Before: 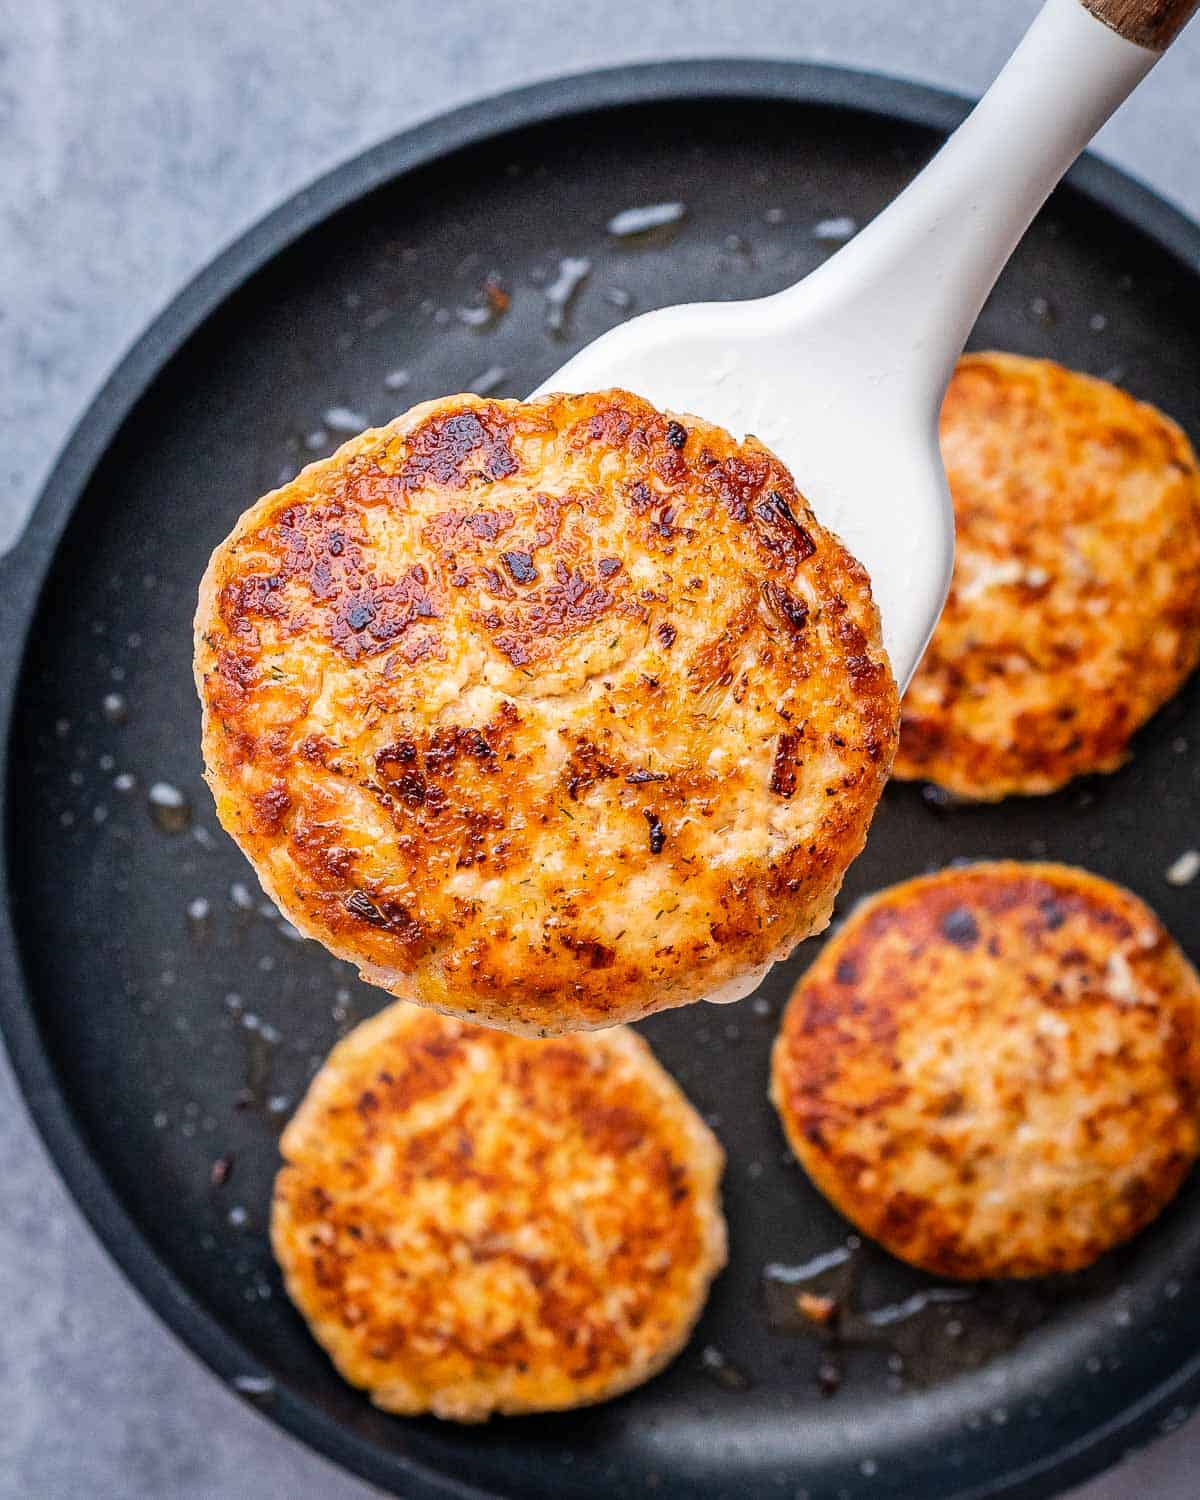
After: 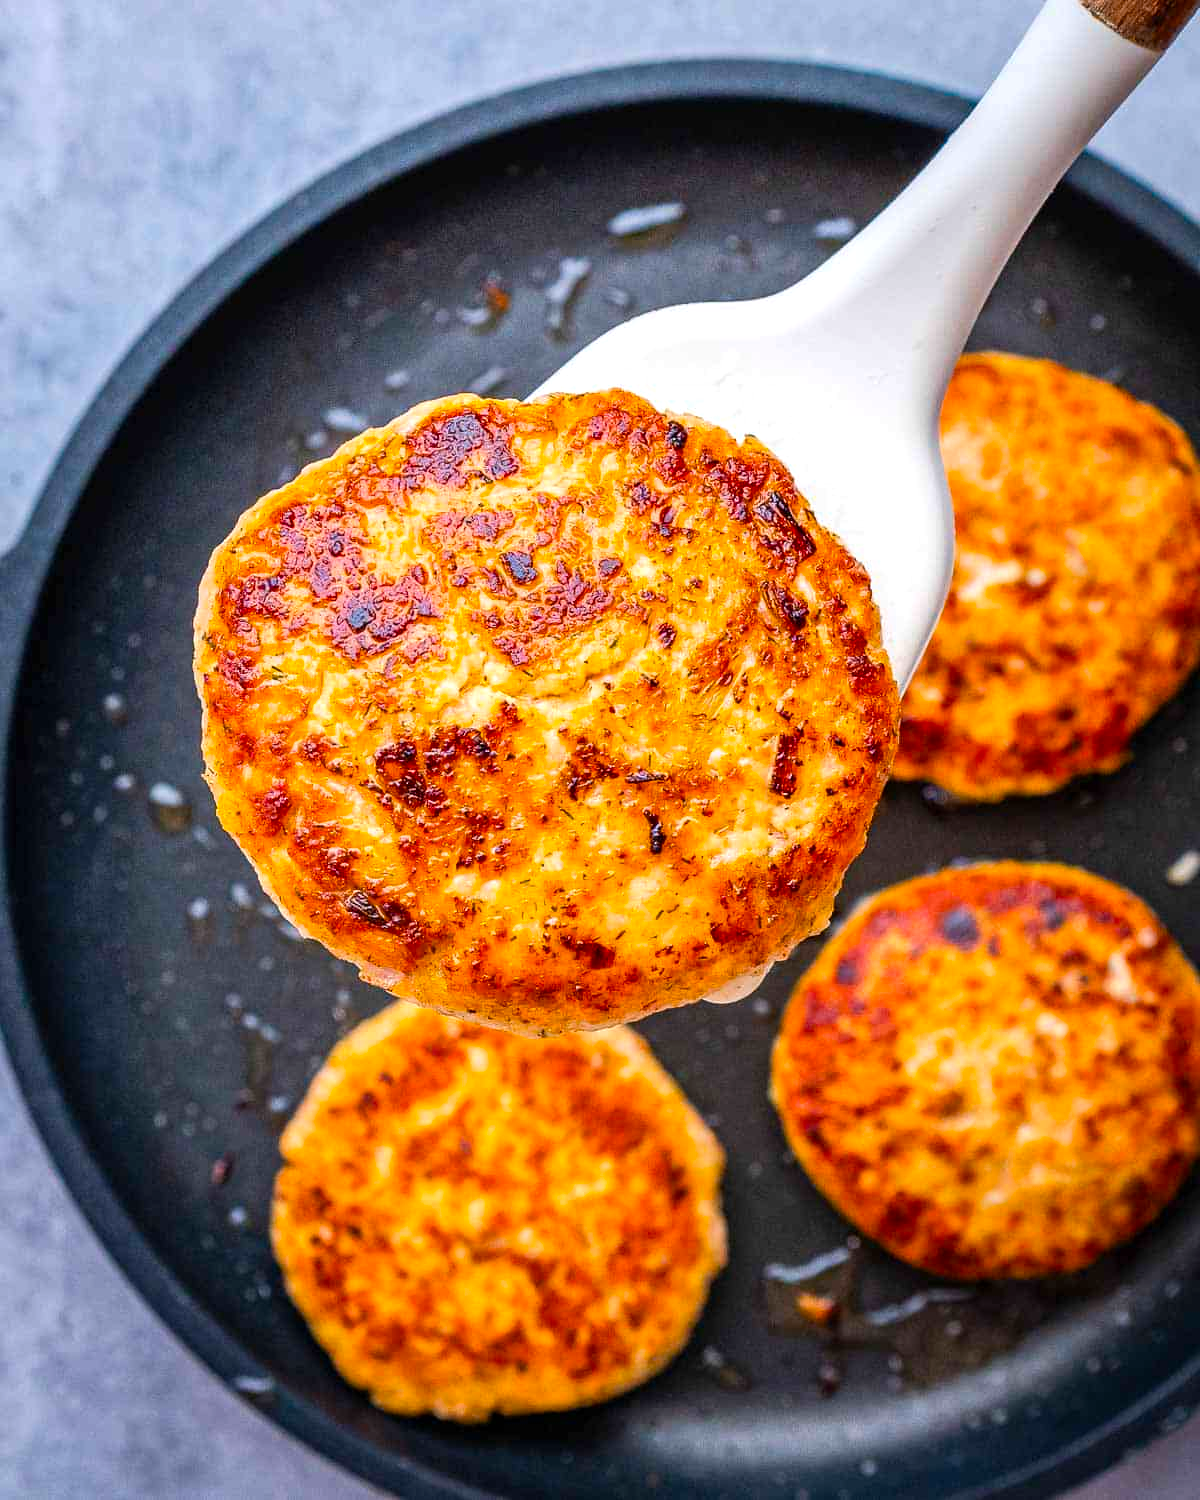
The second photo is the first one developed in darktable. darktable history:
exposure: exposure 0.191 EV, compensate highlight preservation false
color balance rgb: perceptual saturation grading › global saturation 20%, global vibrance 20%
contrast brightness saturation: contrast 0.04, saturation 0.16
